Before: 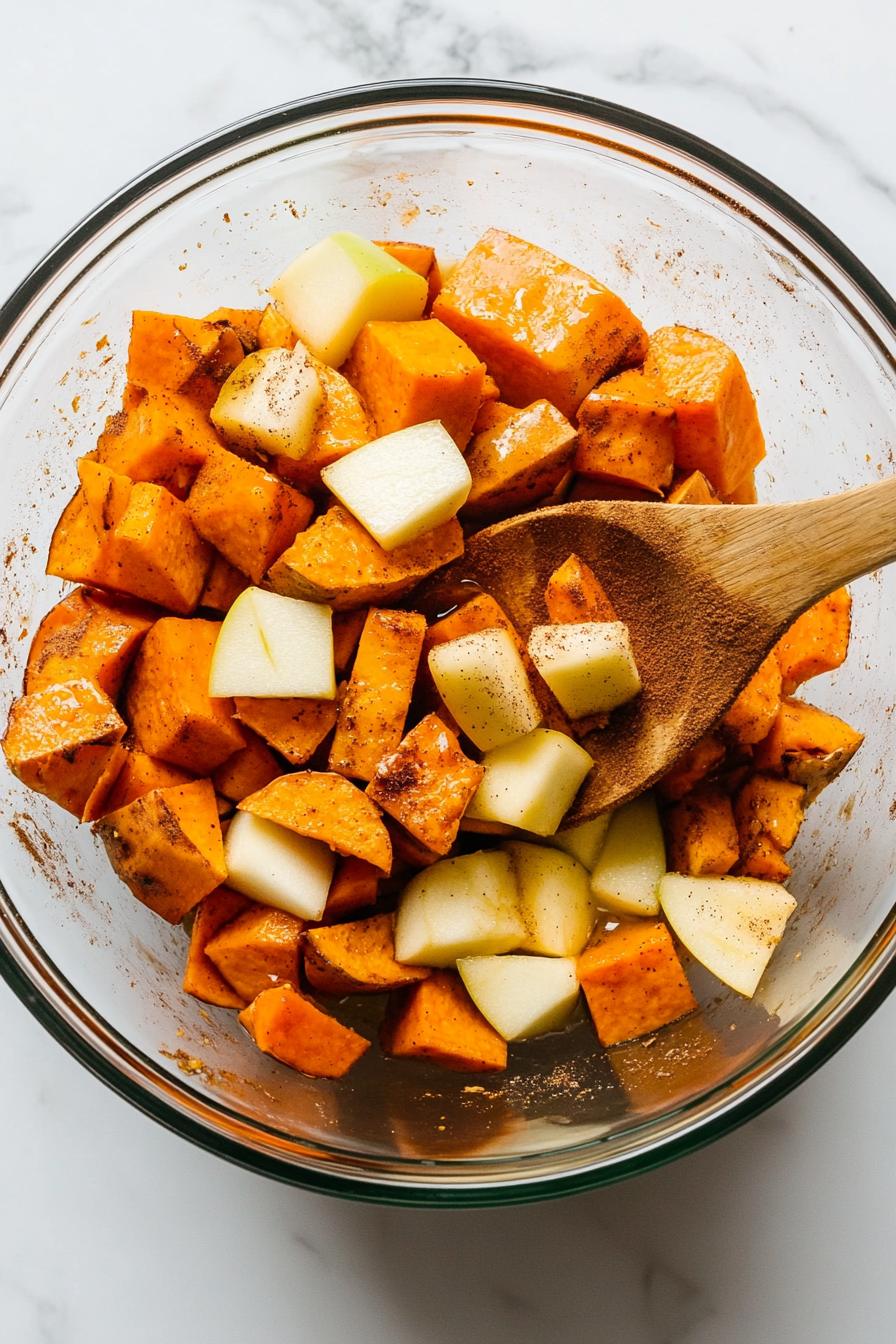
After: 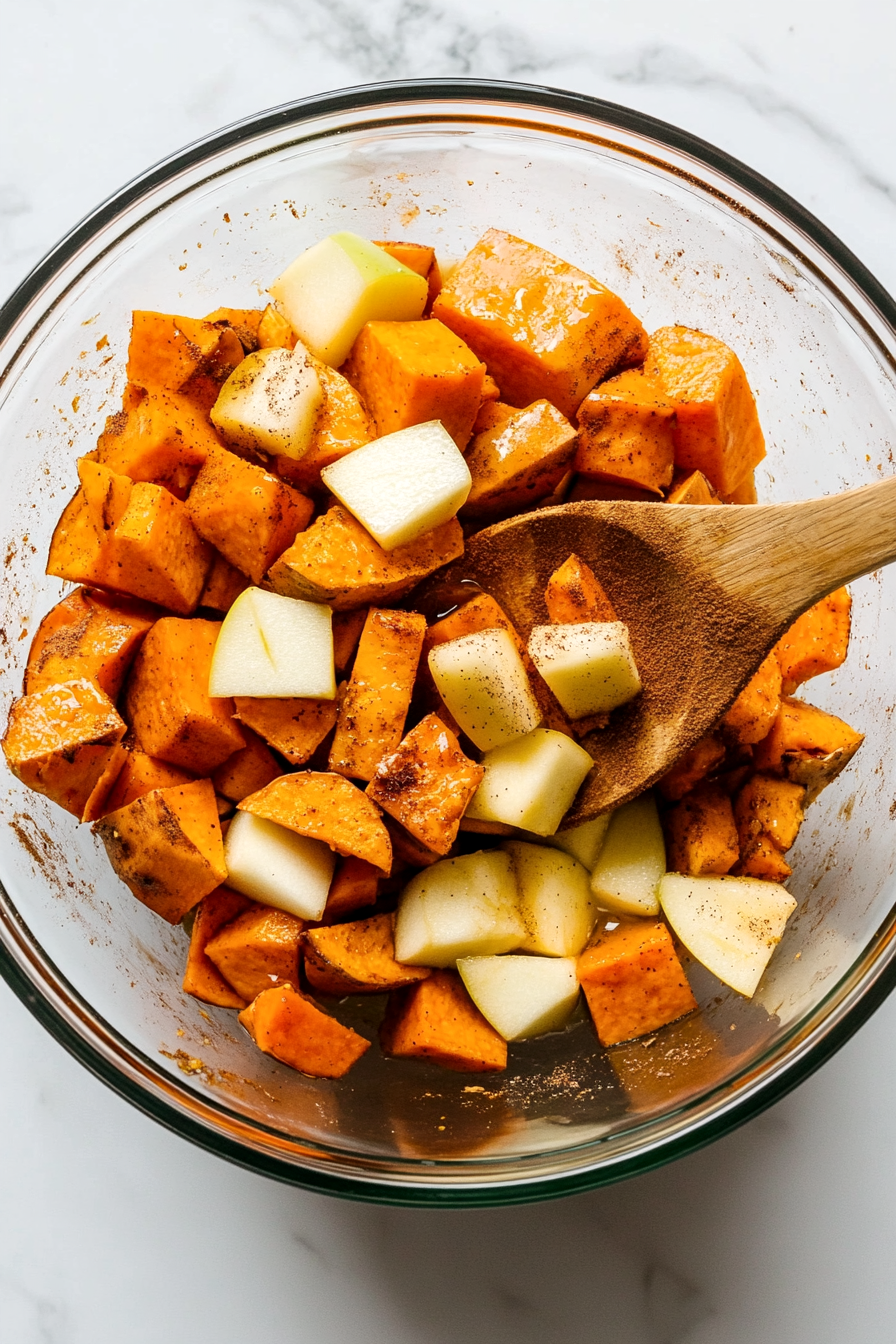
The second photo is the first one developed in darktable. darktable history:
local contrast: highlights 104%, shadows 102%, detail 119%, midtone range 0.2
tone equalizer: mask exposure compensation -0.488 EV
